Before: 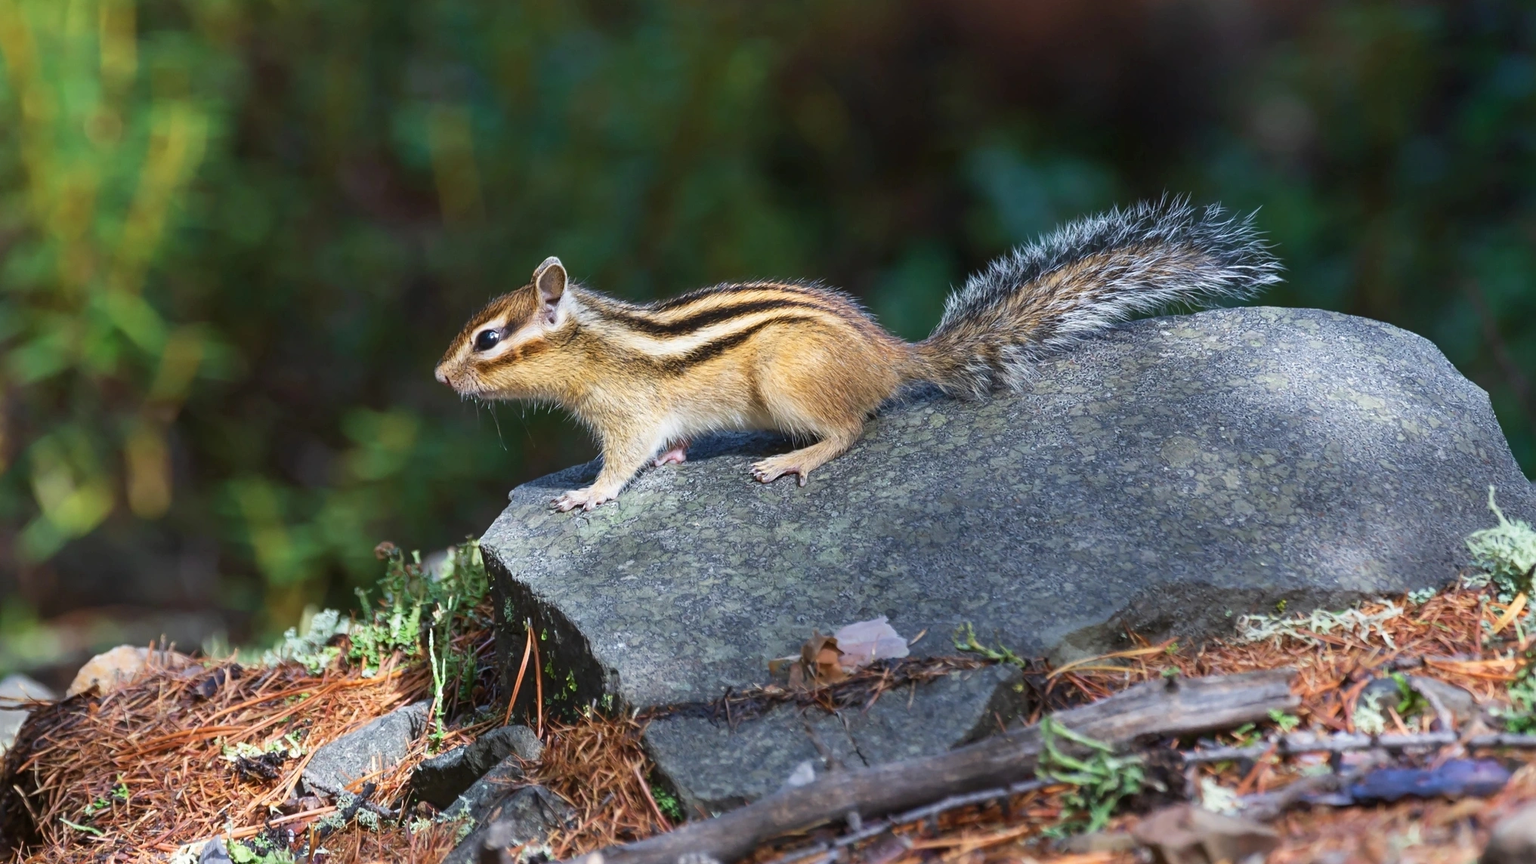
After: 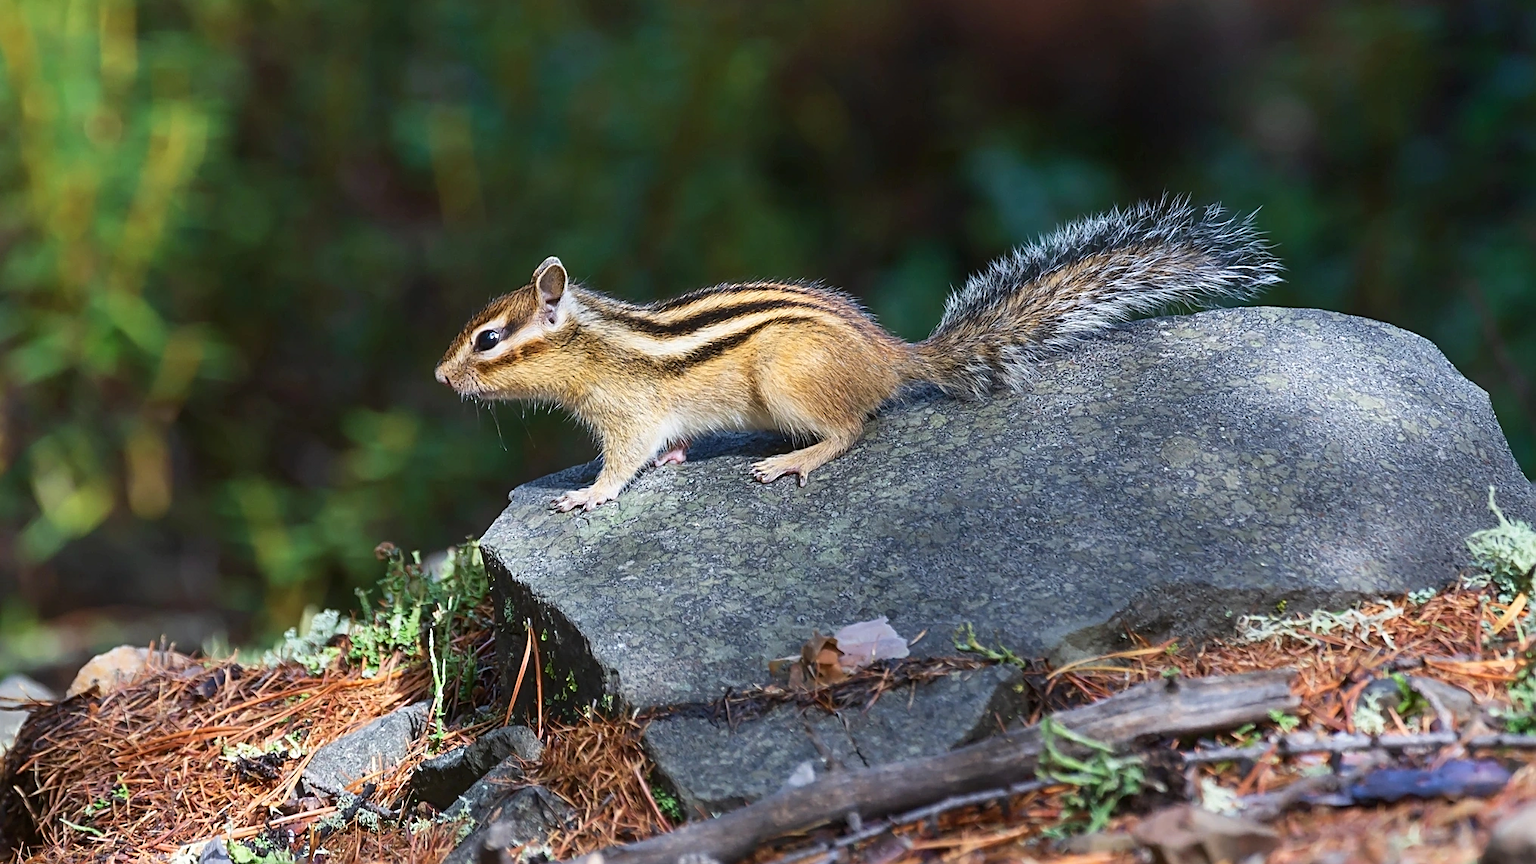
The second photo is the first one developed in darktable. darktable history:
sharpen: on, module defaults
contrast brightness saturation: contrast 0.08, saturation 0.018
